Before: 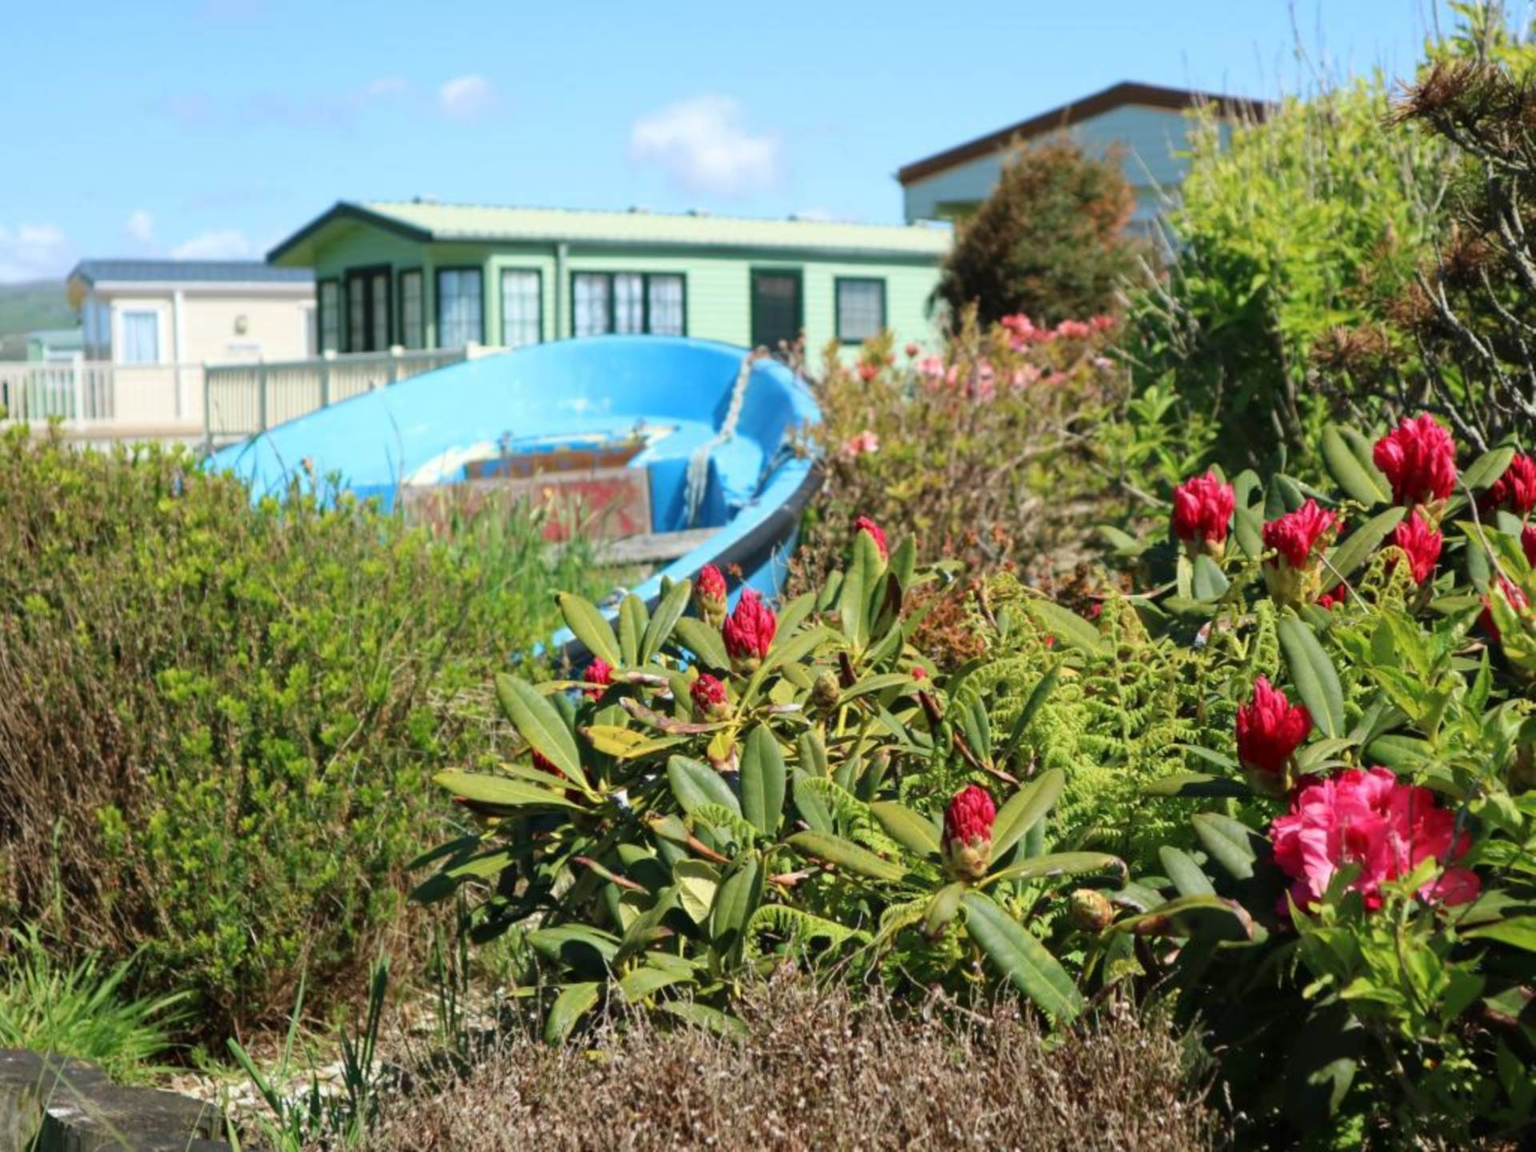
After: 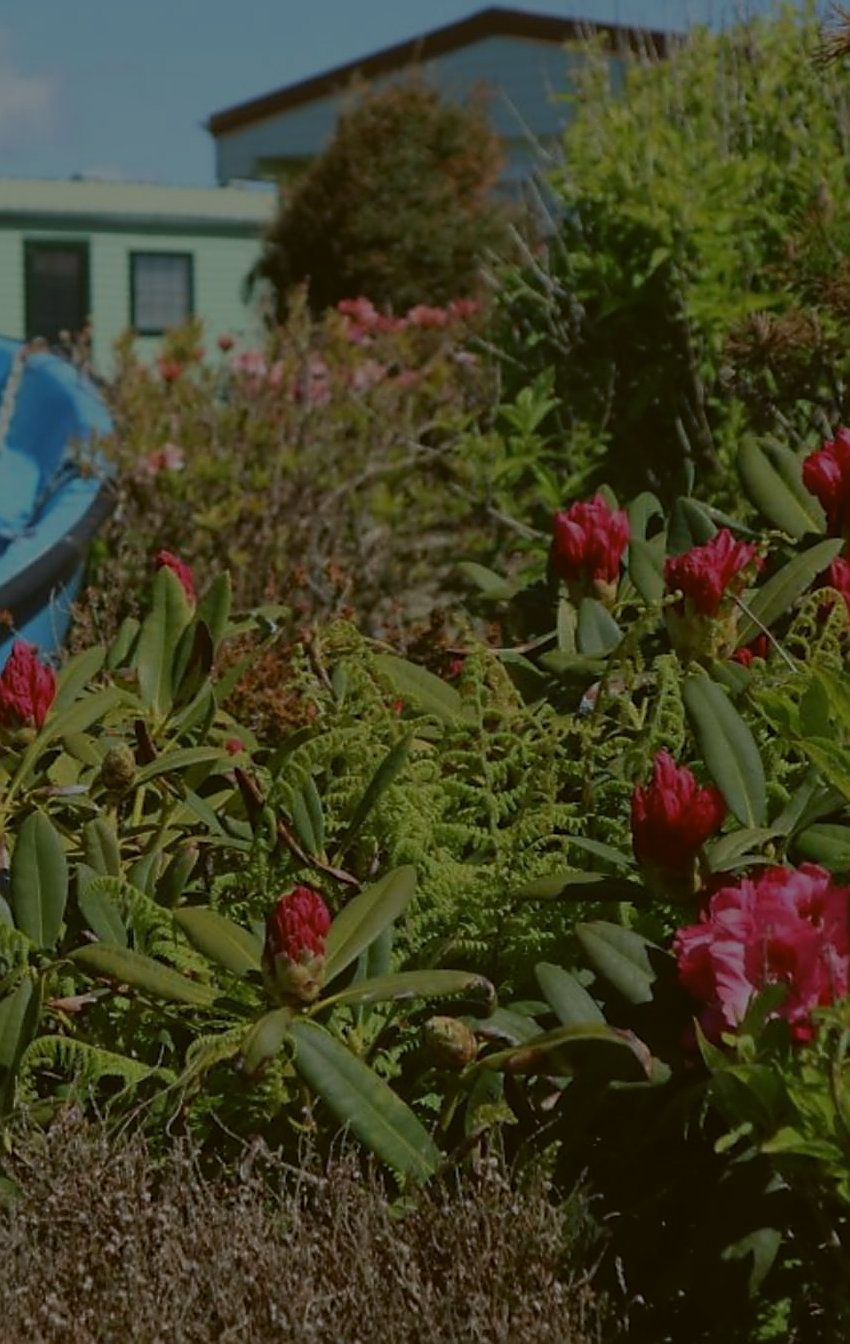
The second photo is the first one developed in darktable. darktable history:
exposure: exposure -2.002 EV, compensate highlight preservation false
crop: left 47.628%, top 6.643%, right 7.874%
sharpen: radius 1.4, amount 1.25, threshold 0.7
color balance: lift [1.004, 1.002, 1.002, 0.998], gamma [1, 1.007, 1.002, 0.993], gain [1, 0.977, 1.013, 1.023], contrast -3.64%
